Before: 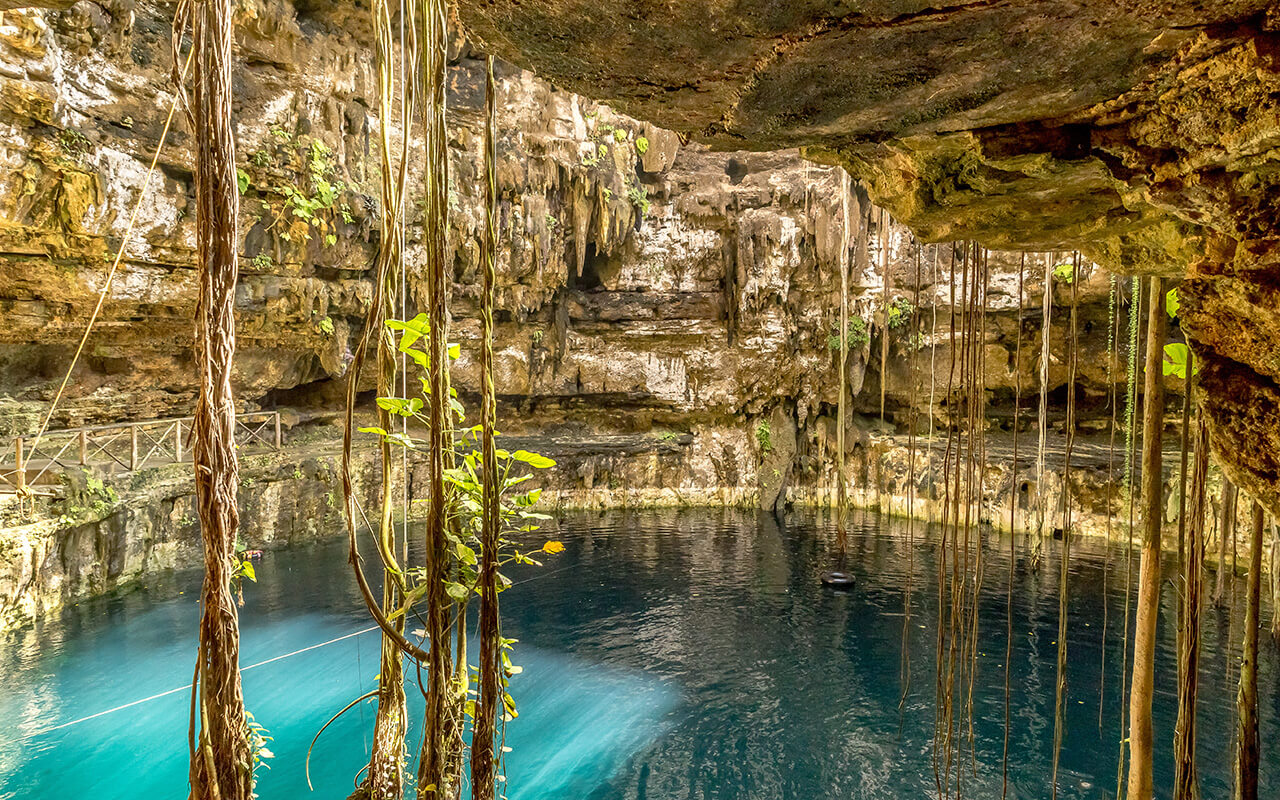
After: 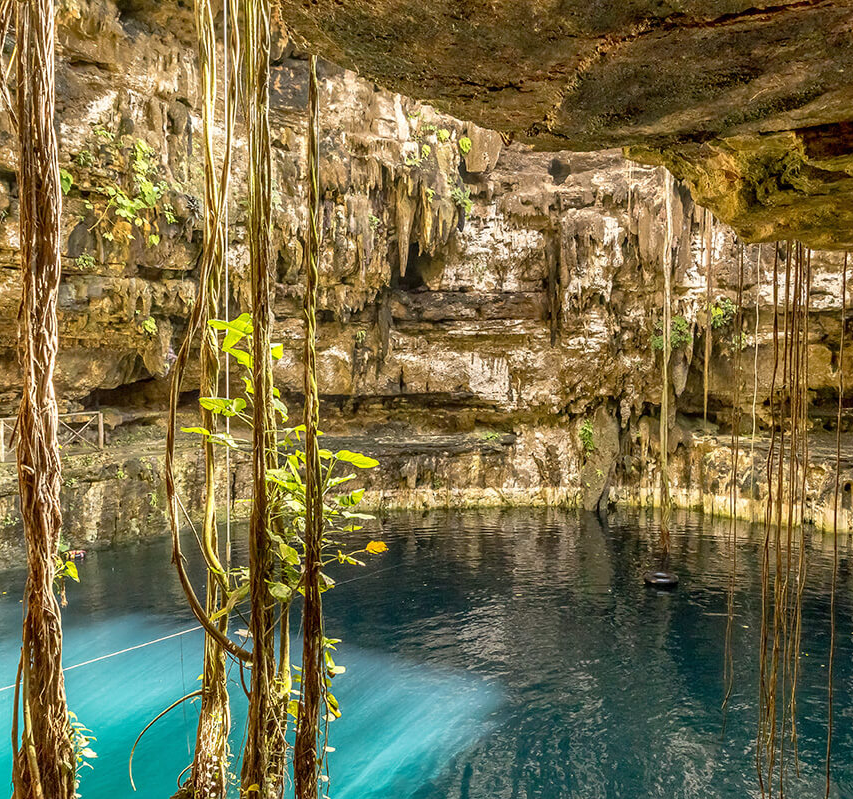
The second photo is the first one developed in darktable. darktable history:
crop and rotate: left 13.906%, right 19.432%
